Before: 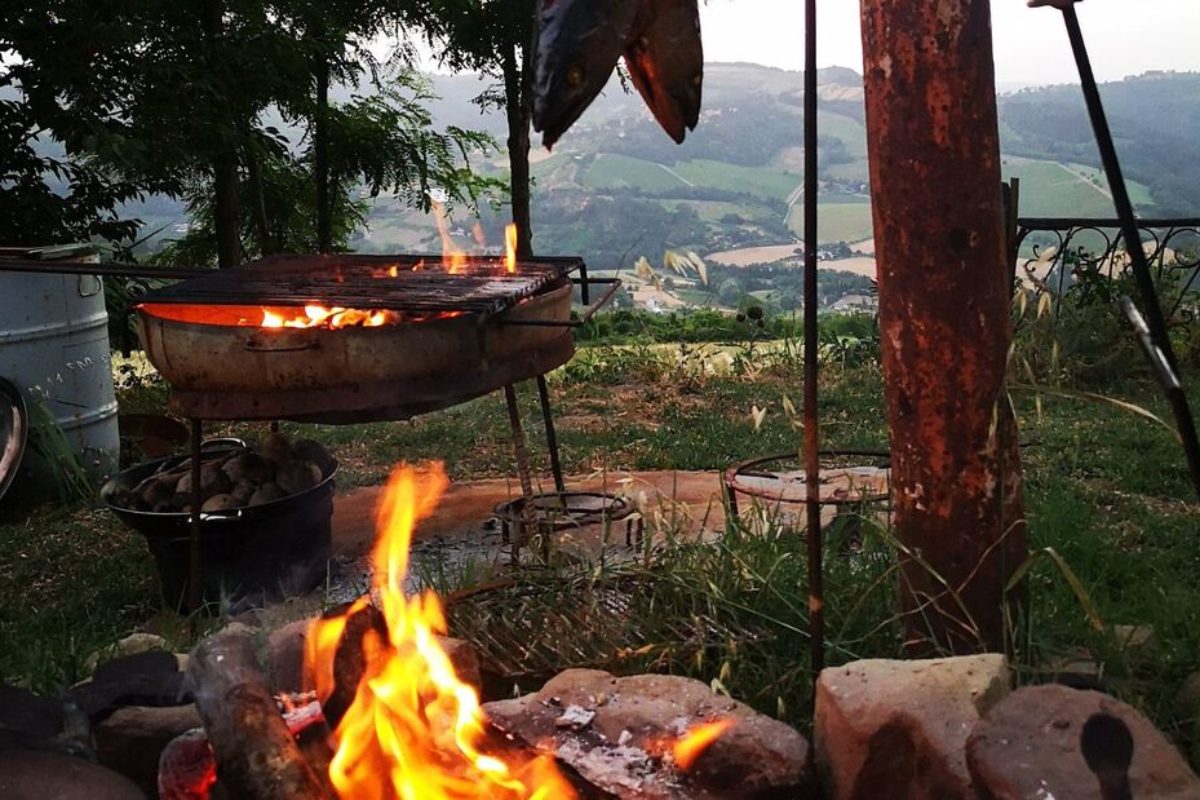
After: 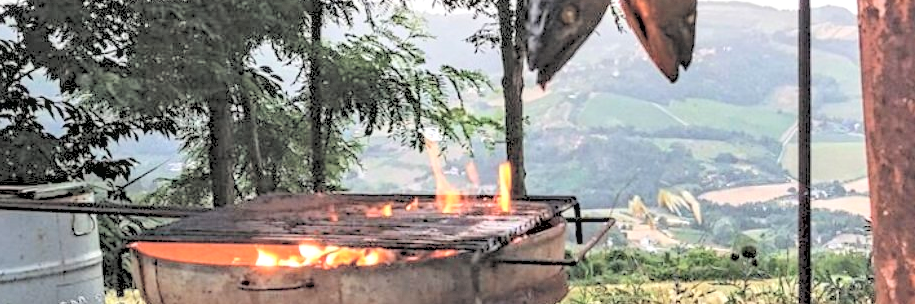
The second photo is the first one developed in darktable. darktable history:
shadows and highlights: soften with gaussian
contrast brightness saturation: brightness 1
crop: left 0.579%, top 7.627%, right 23.167%, bottom 54.275%
local contrast: on, module defaults
contrast equalizer: y [[0.5, 0.501, 0.525, 0.597, 0.58, 0.514], [0.5 ×6], [0.5 ×6], [0 ×6], [0 ×6]]
